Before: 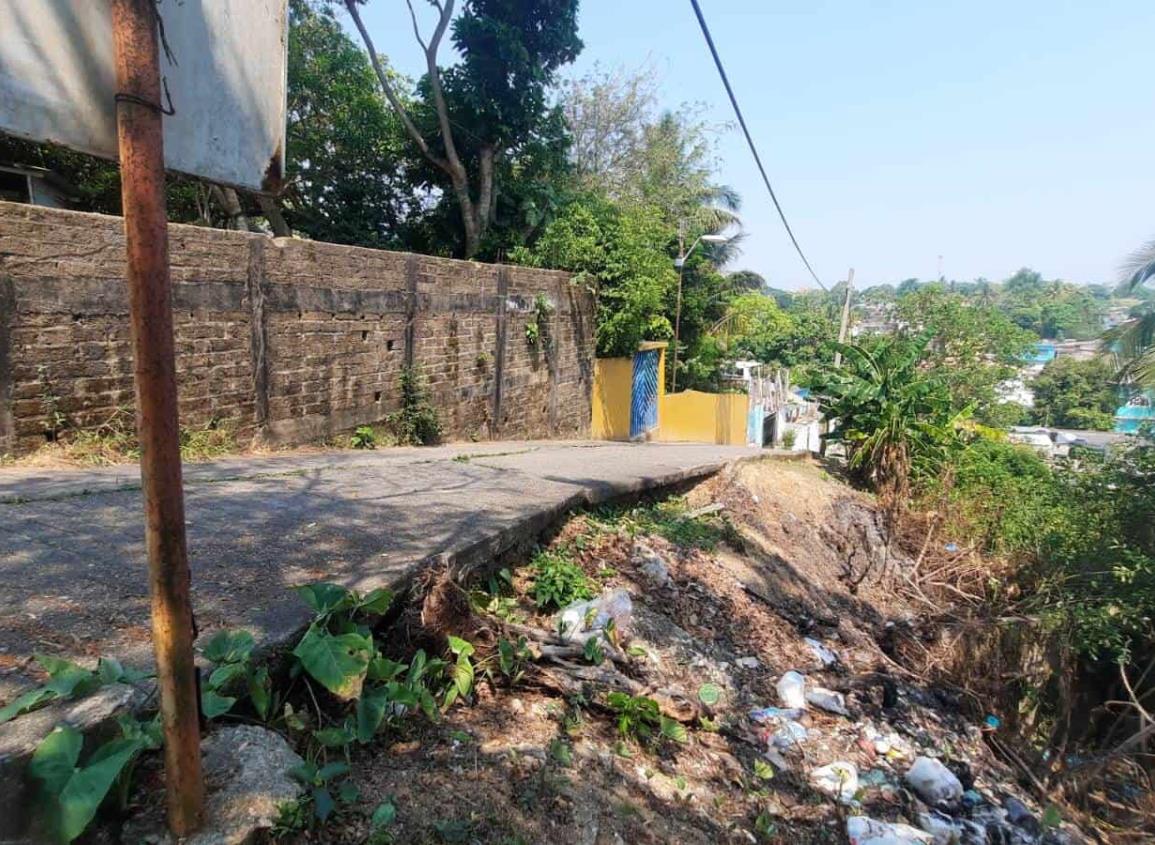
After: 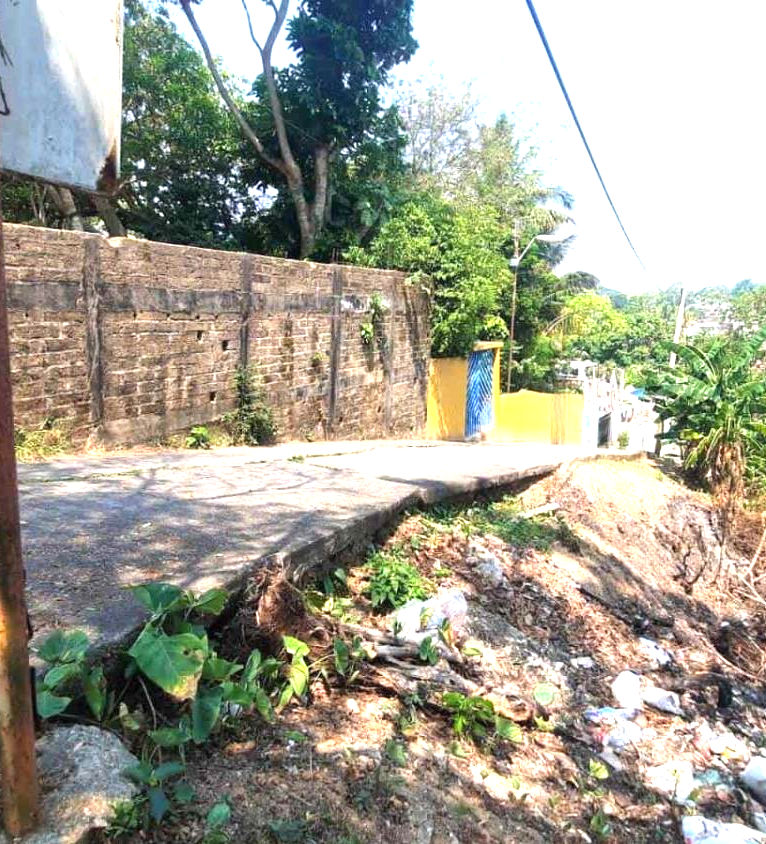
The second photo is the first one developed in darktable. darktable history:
crop and rotate: left 14.337%, right 19.287%
exposure: black level correction 0, exposure 1.106 EV, compensate highlight preservation false
